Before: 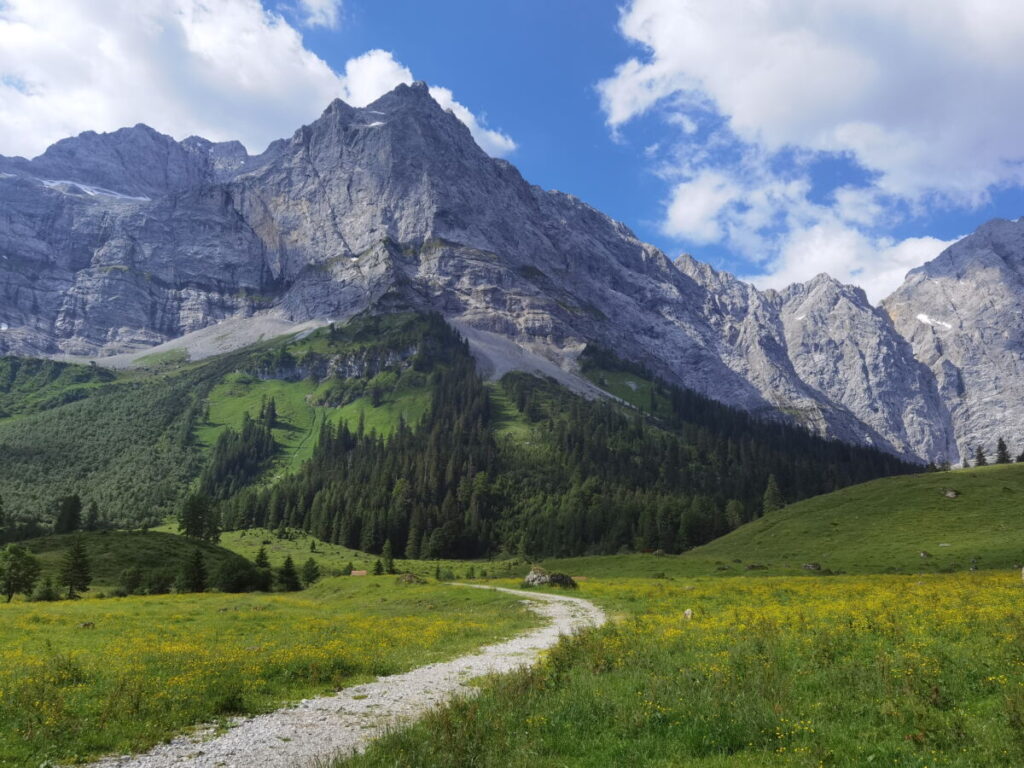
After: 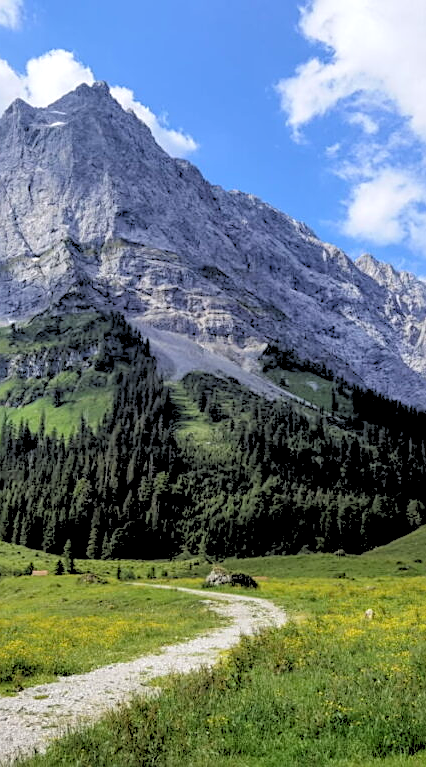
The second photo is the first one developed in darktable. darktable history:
rgb levels: levels [[0.027, 0.429, 0.996], [0, 0.5, 1], [0, 0.5, 1]]
local contrast: highlights 25%, detail 130%
crop: left 31.229%, right 27.105%
sharpen: on, module defaults
